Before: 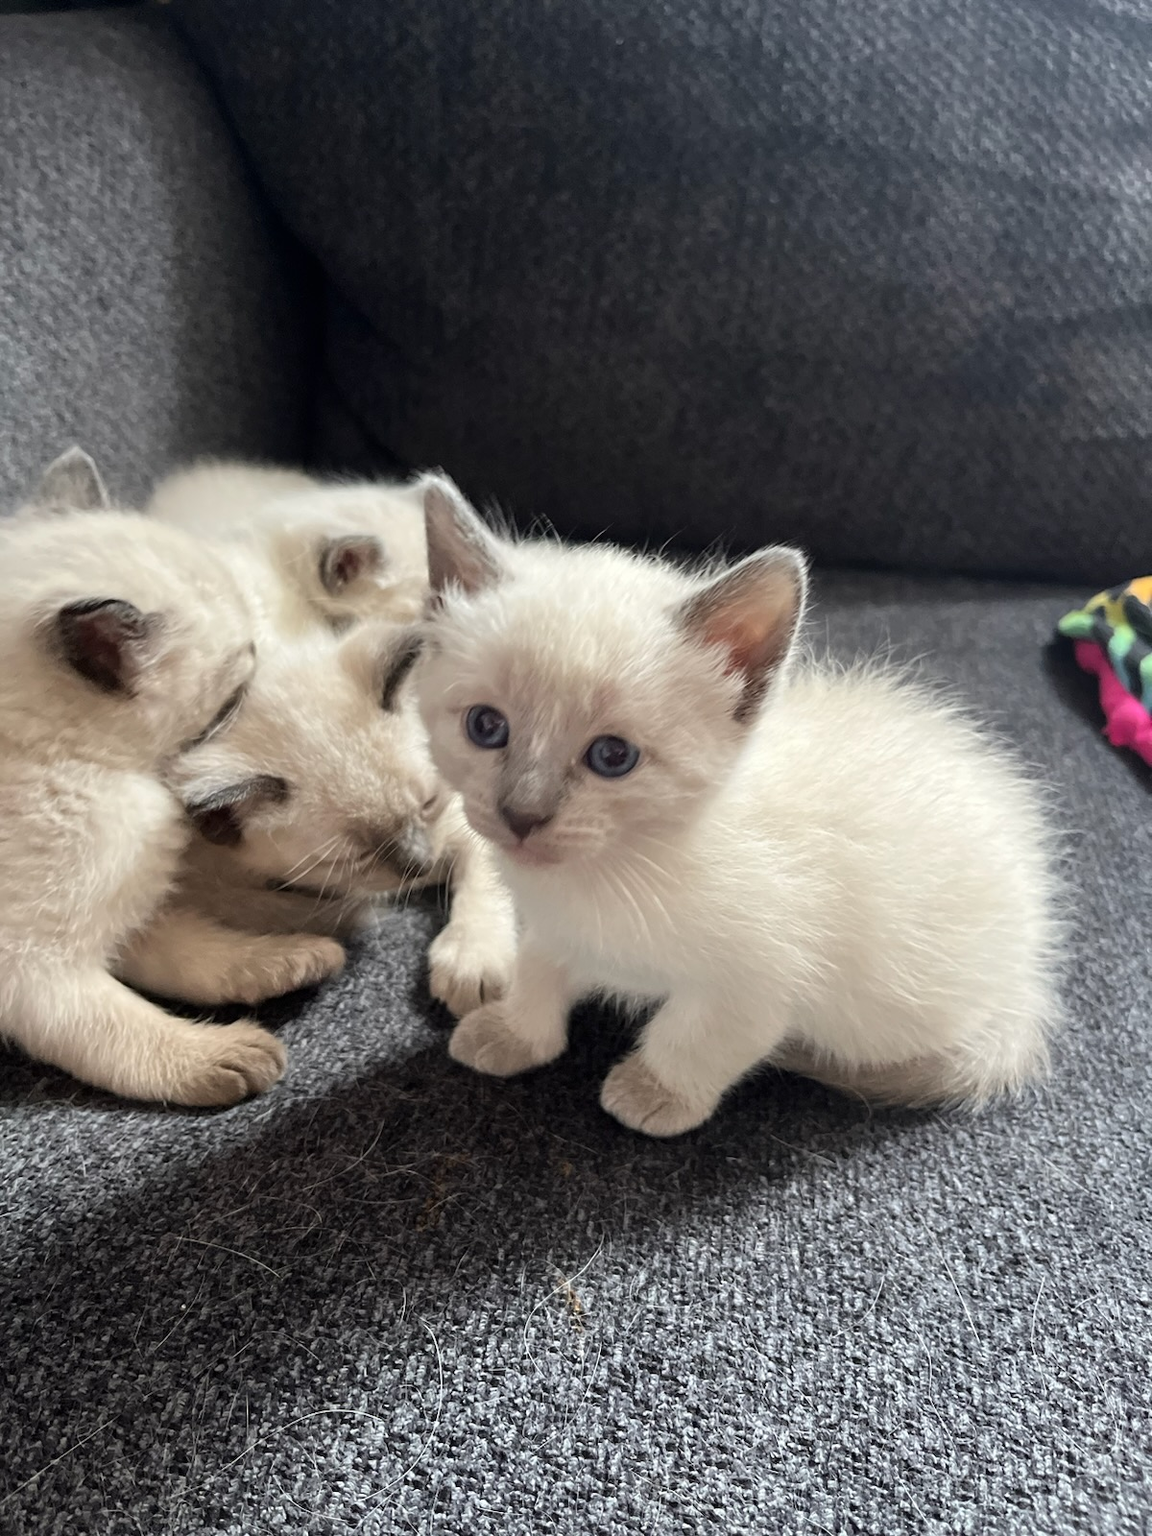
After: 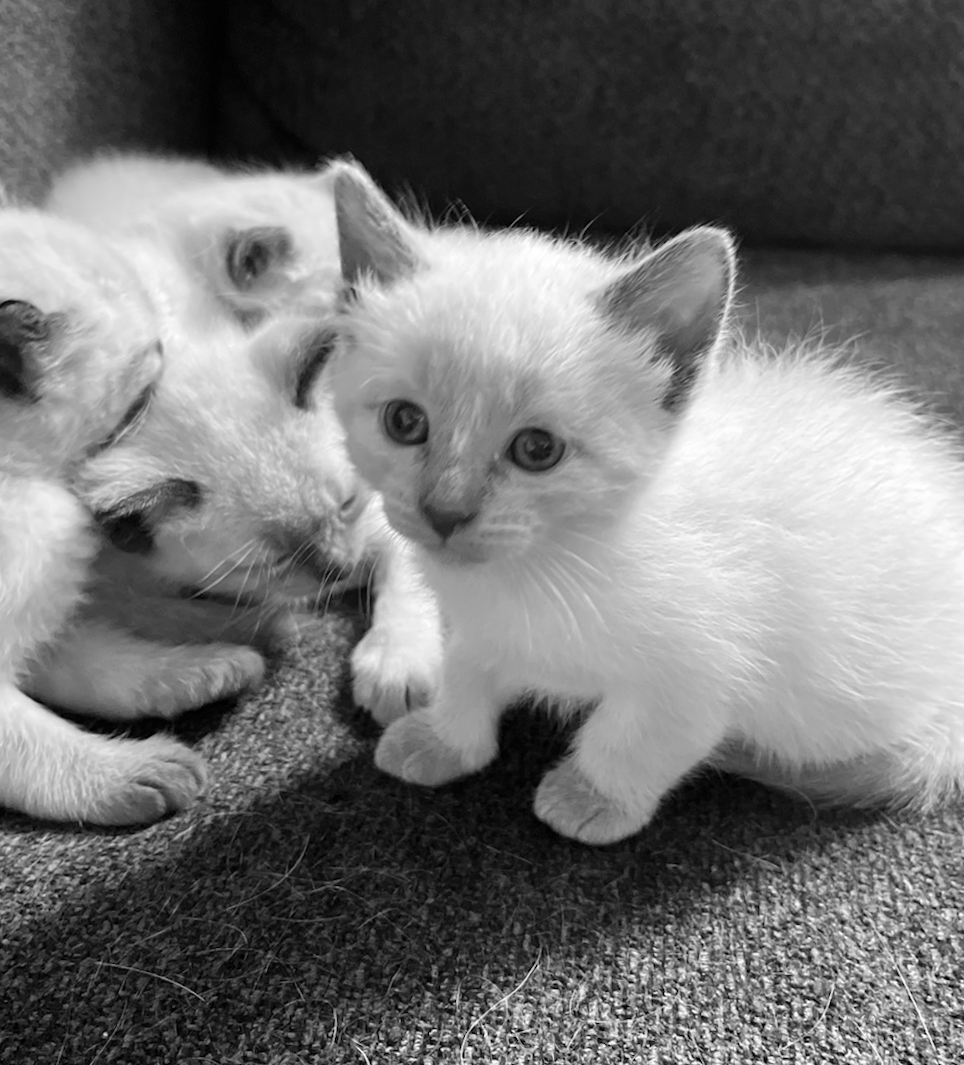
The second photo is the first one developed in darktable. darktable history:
crop and rotate: angle -3.37°, left 9.79%, top 20.73%, right 12.42%, bottom 11.82%
rotate and perspective: rotation -4.86°, automatic cropping off
monochrome: a -3.63, b -0.465
